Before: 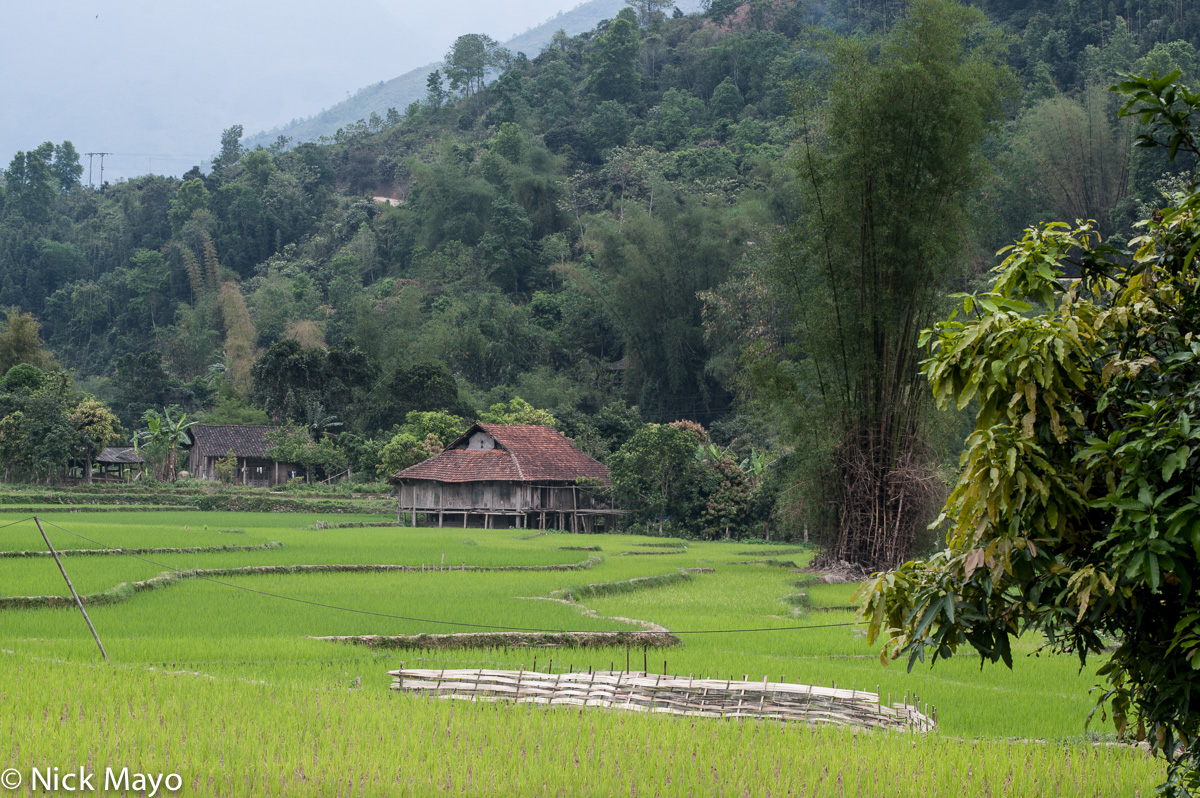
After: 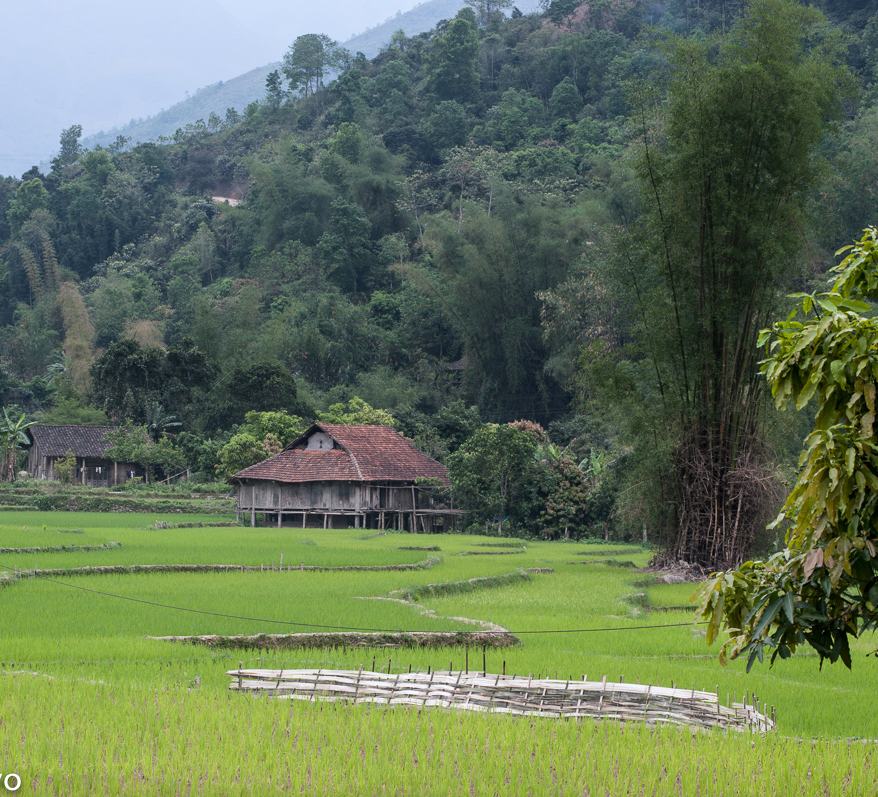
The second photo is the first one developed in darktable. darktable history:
crop: left 13.443%, right 13.31%
white balance: red 0.983, blue 1.036
